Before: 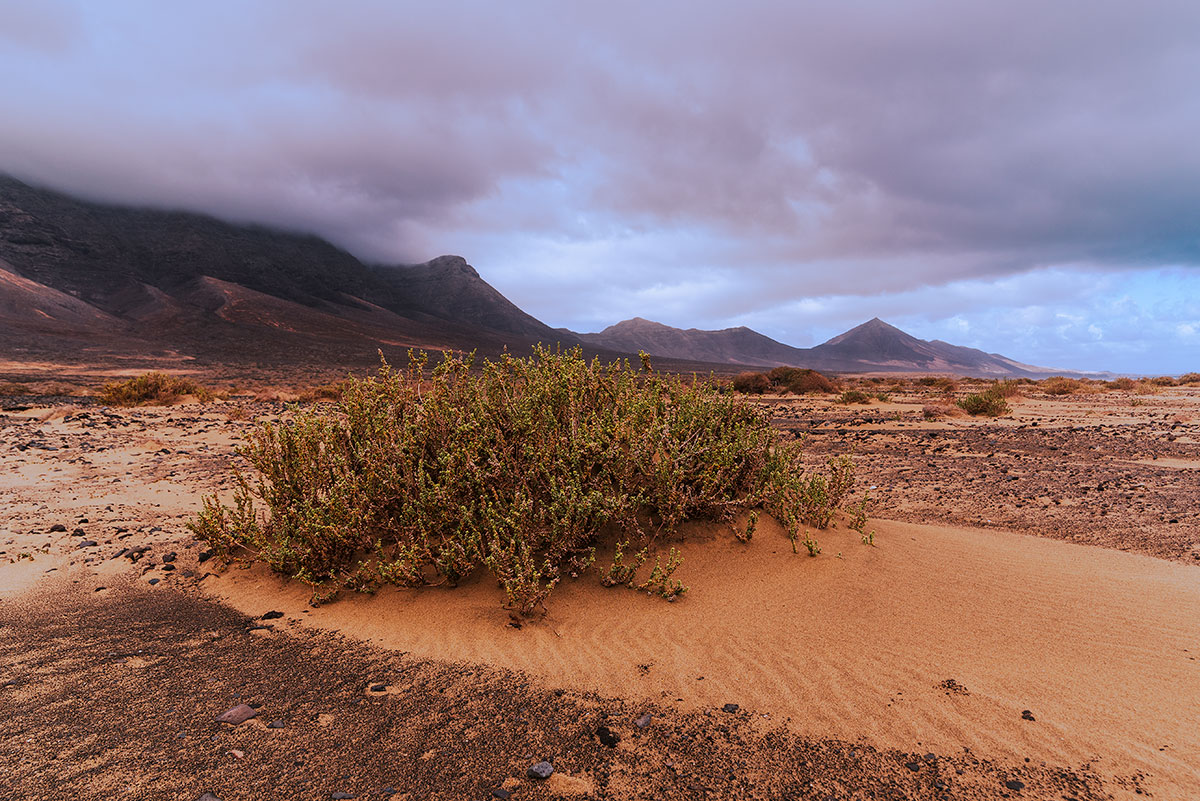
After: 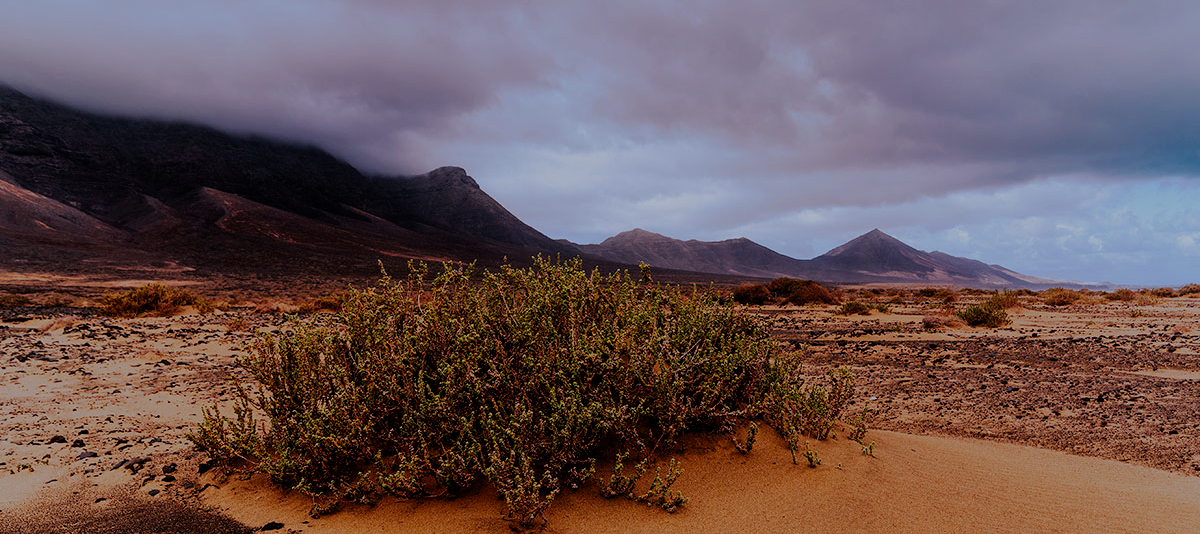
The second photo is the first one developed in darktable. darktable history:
filmic rgb: middle gray luminance 29%, black relative exposure -10.3 EV, white relative exposure 5.5 EV, threshold 6 EV, target black luminance 0%, hardness 3.95, latitude 2.04%, contrast 1.132, highlights saturation mix 5%, shadows ↔ highlights balance 15.11%, add noise in highlights 0, preserve chrominance no, color science v3 (2019), use custom middle-gray values true, iterations of high-quality reconstruction 0, contrast in highlights soft, enable highlight reconstruction true
crop: top 11.166%, bottom 22.168%
